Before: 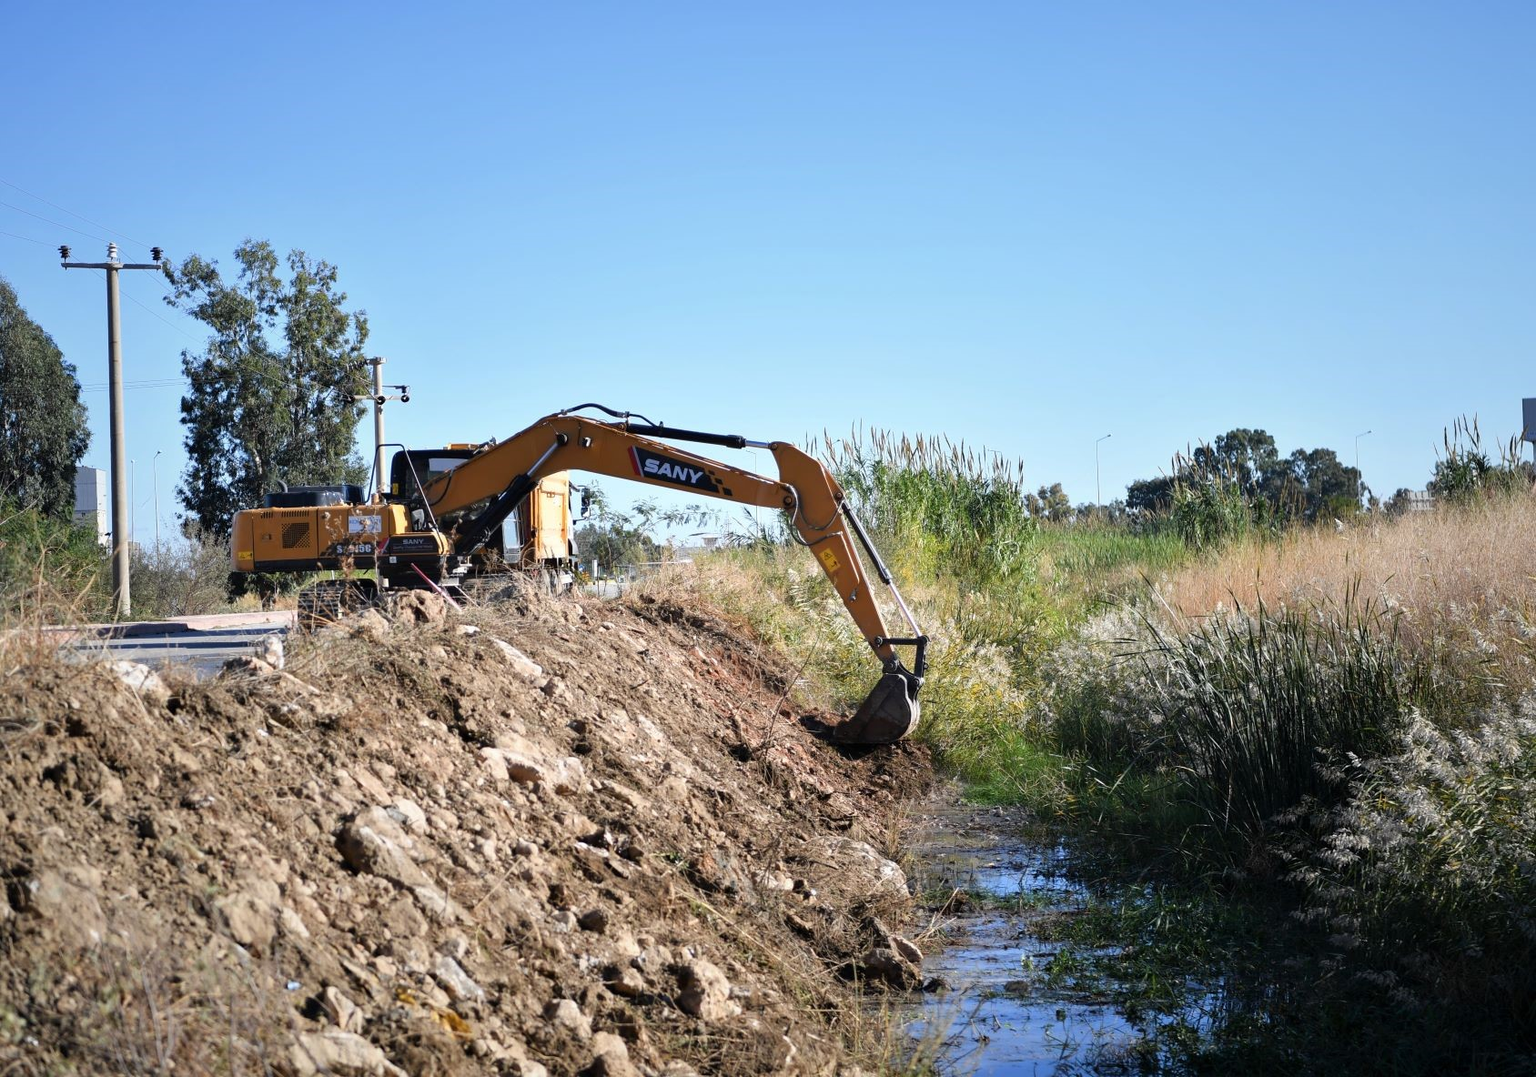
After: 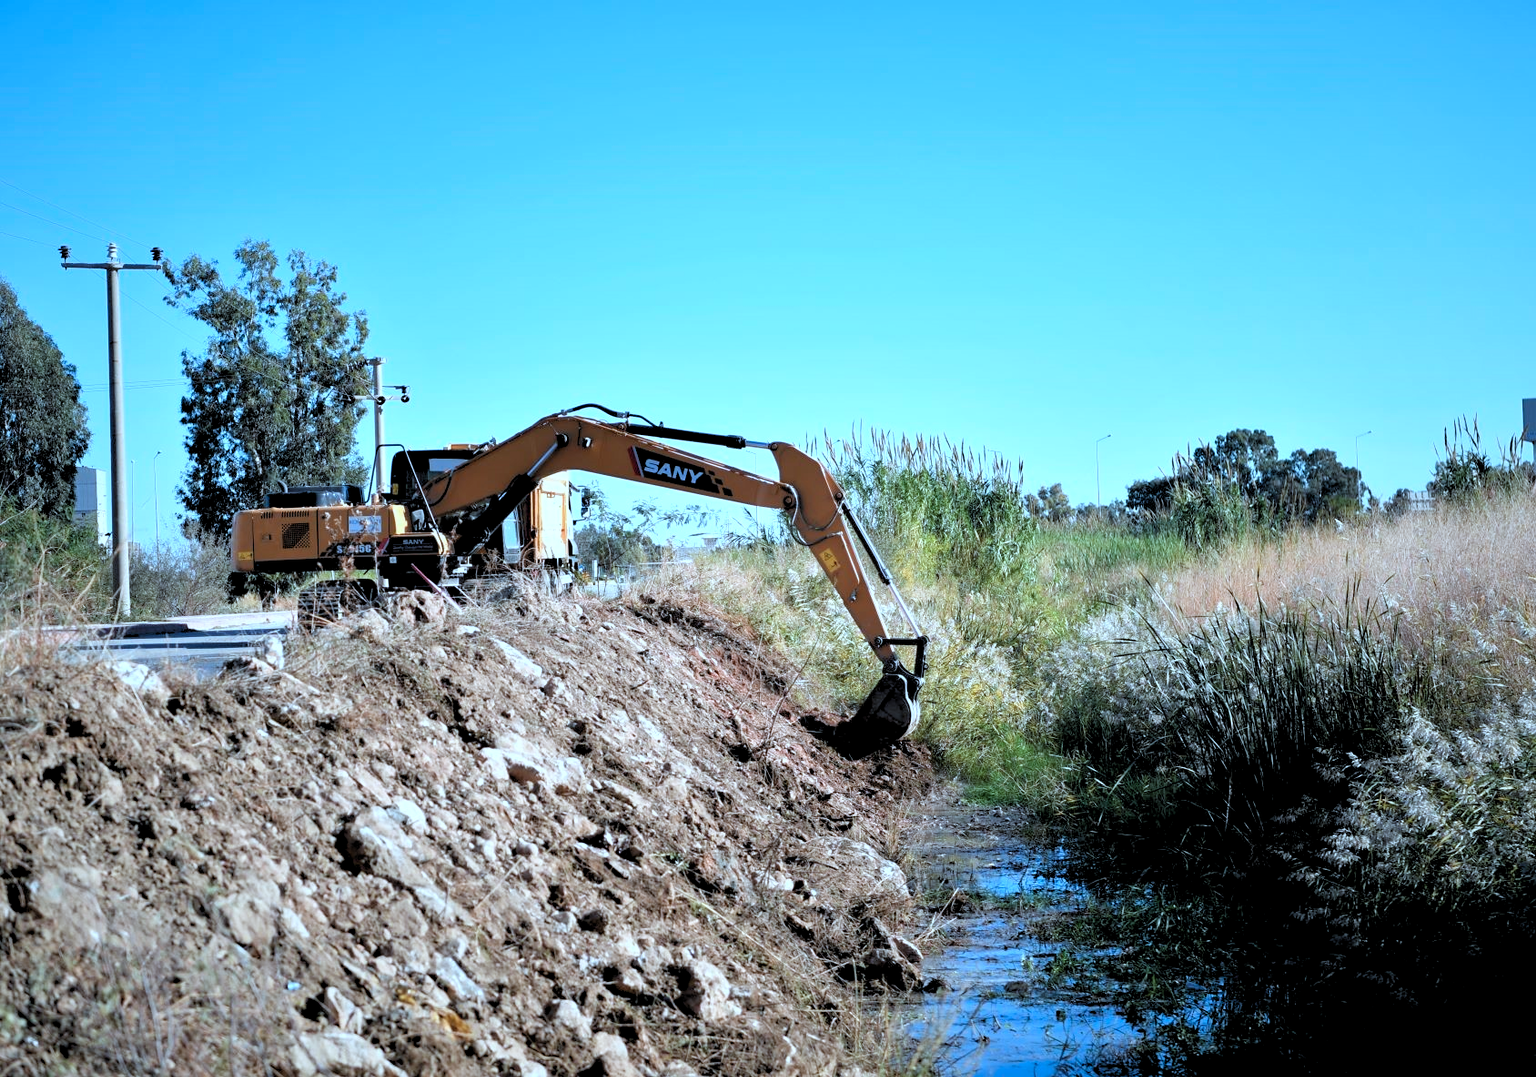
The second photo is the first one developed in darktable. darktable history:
color correction: highlights a* -9.35, highlights b* -23.15
rgb levels: levels [[0.013, 0.434, 0.89], [0, 0.5, 1], [0, 0.5, 1]]
